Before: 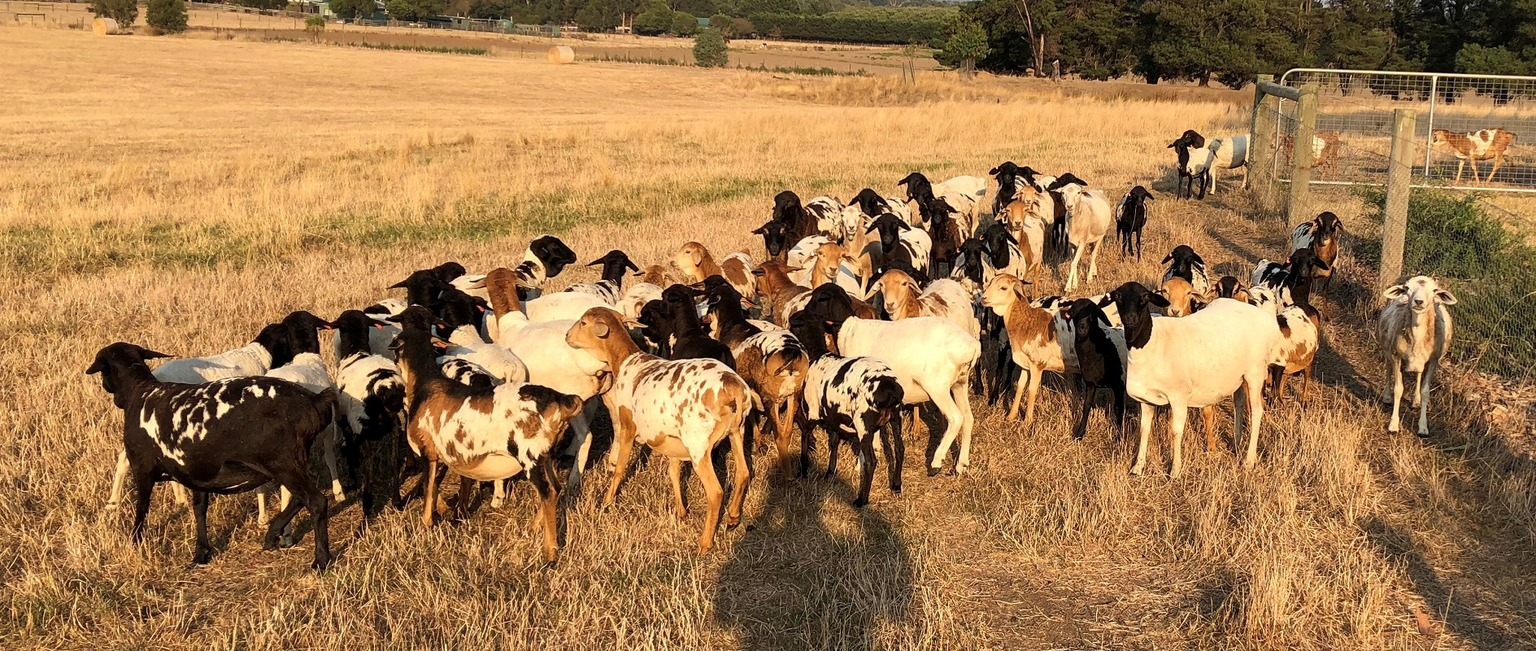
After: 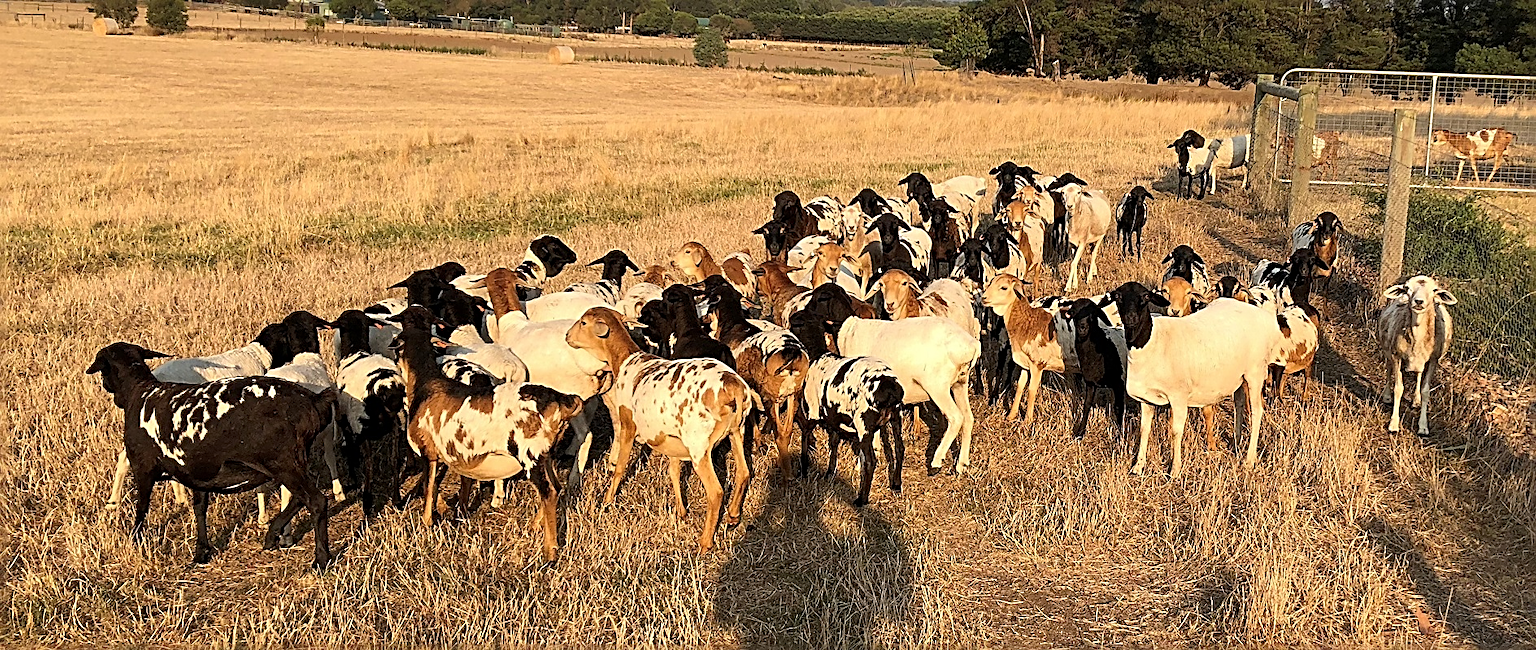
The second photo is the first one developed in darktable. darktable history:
sharpen: radius 2.807, amount 0.709
